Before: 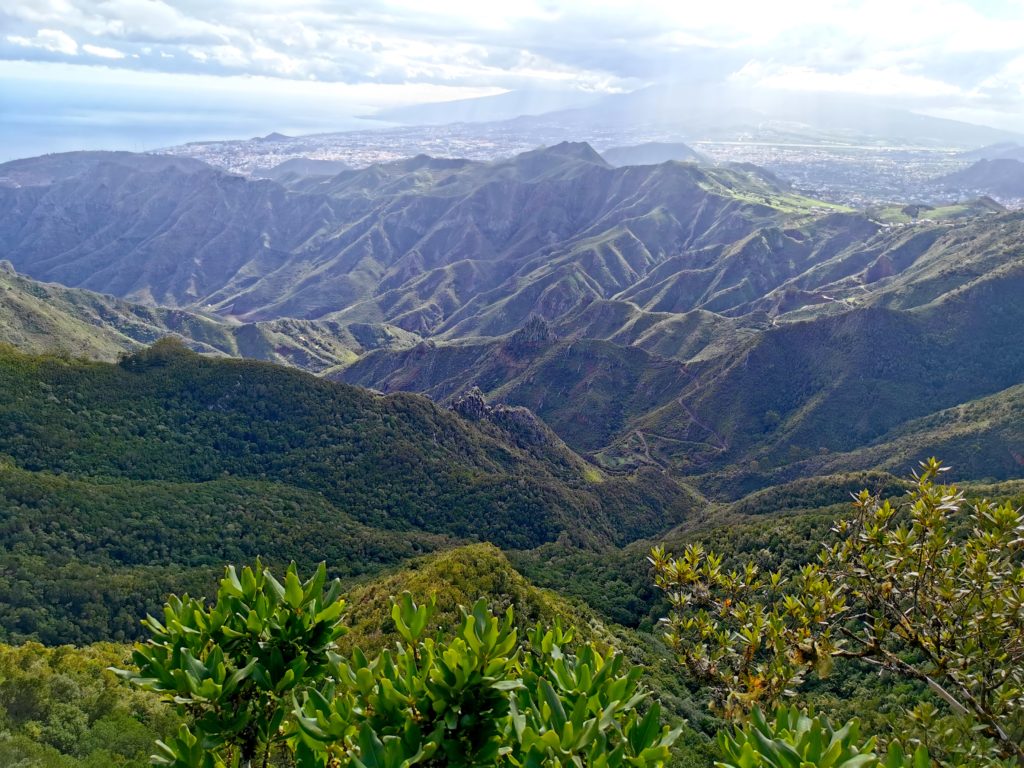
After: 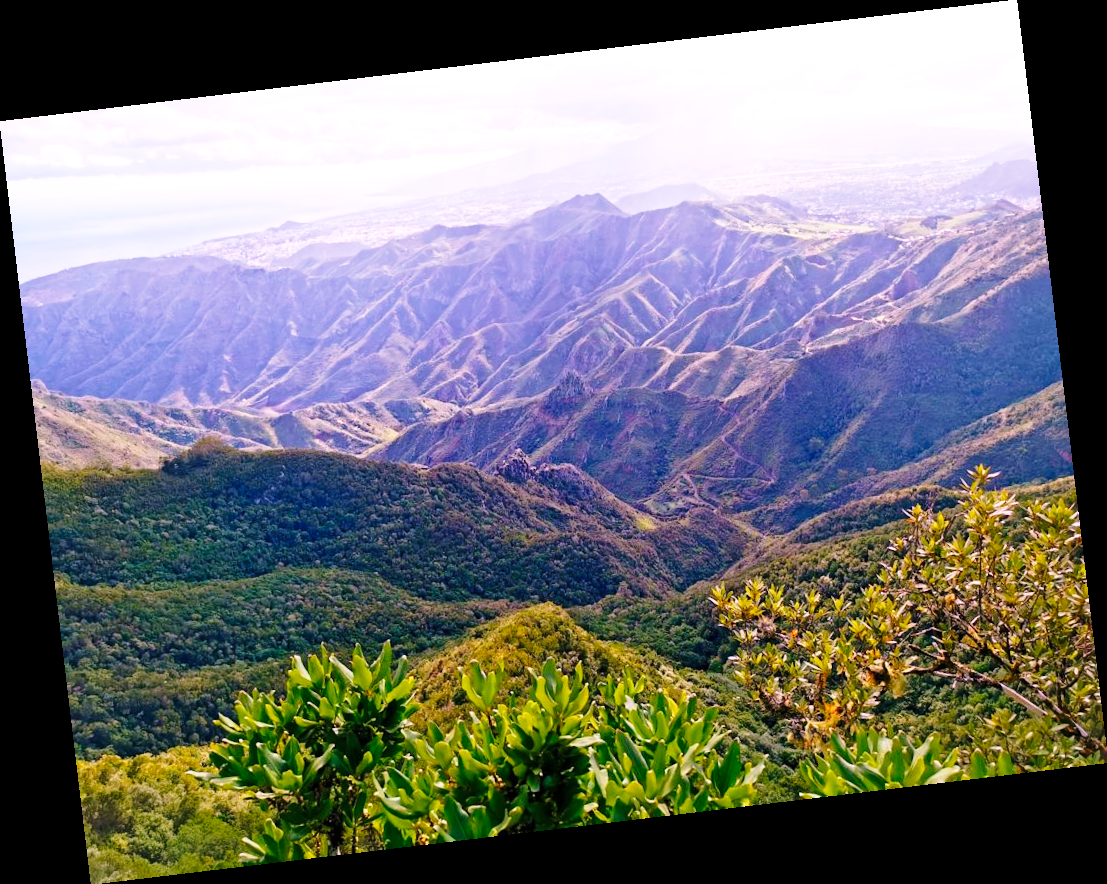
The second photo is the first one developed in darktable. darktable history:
white balance: red 1.188, blue 1.11
base curve: curves: ch0 [(0, 0) (0.028, 0.03) (0.121, 0.232) (0.46, 0.748) (0.859, 0.968) (1, 1)], preserve colors none
rotate and perspective: rotation -6.83°, automatic cropping off
velvia: on, module defaults
